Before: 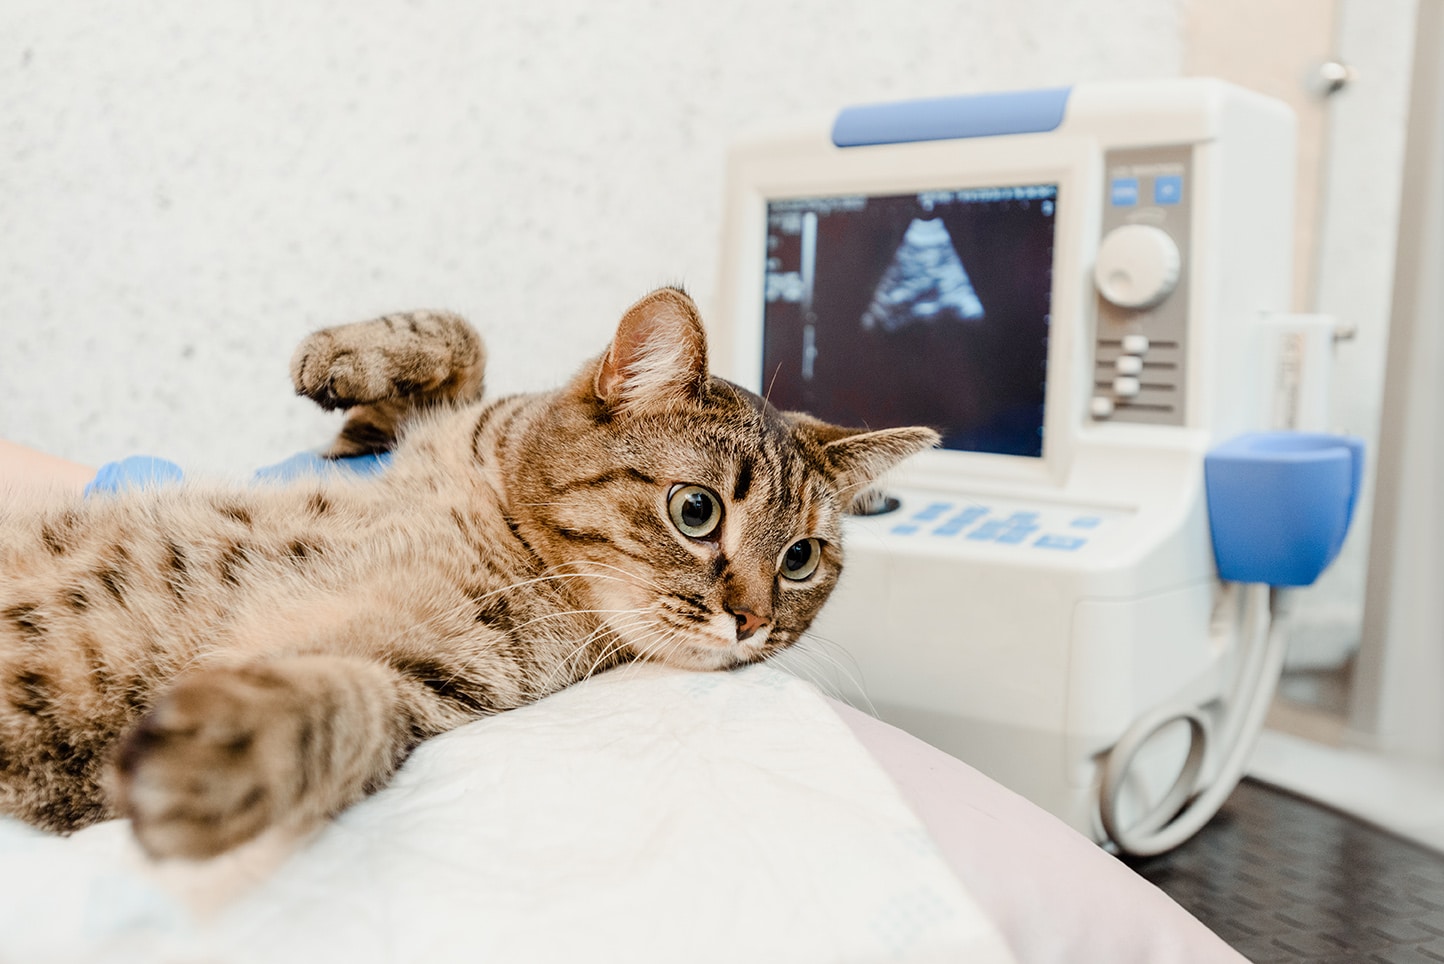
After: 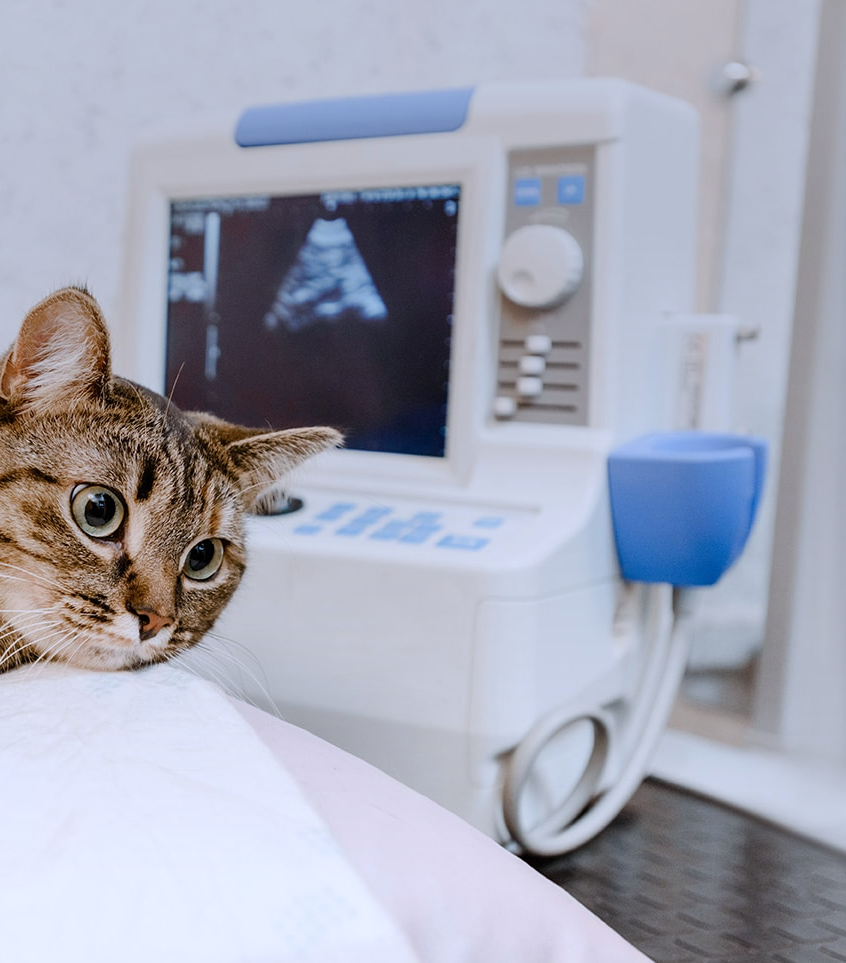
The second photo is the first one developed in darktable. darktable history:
crop: left 41.402%
white balance: red 0.967, blue 1.119, emerald 0.756
graduated density: rotation -0.352°, offset 57.64
